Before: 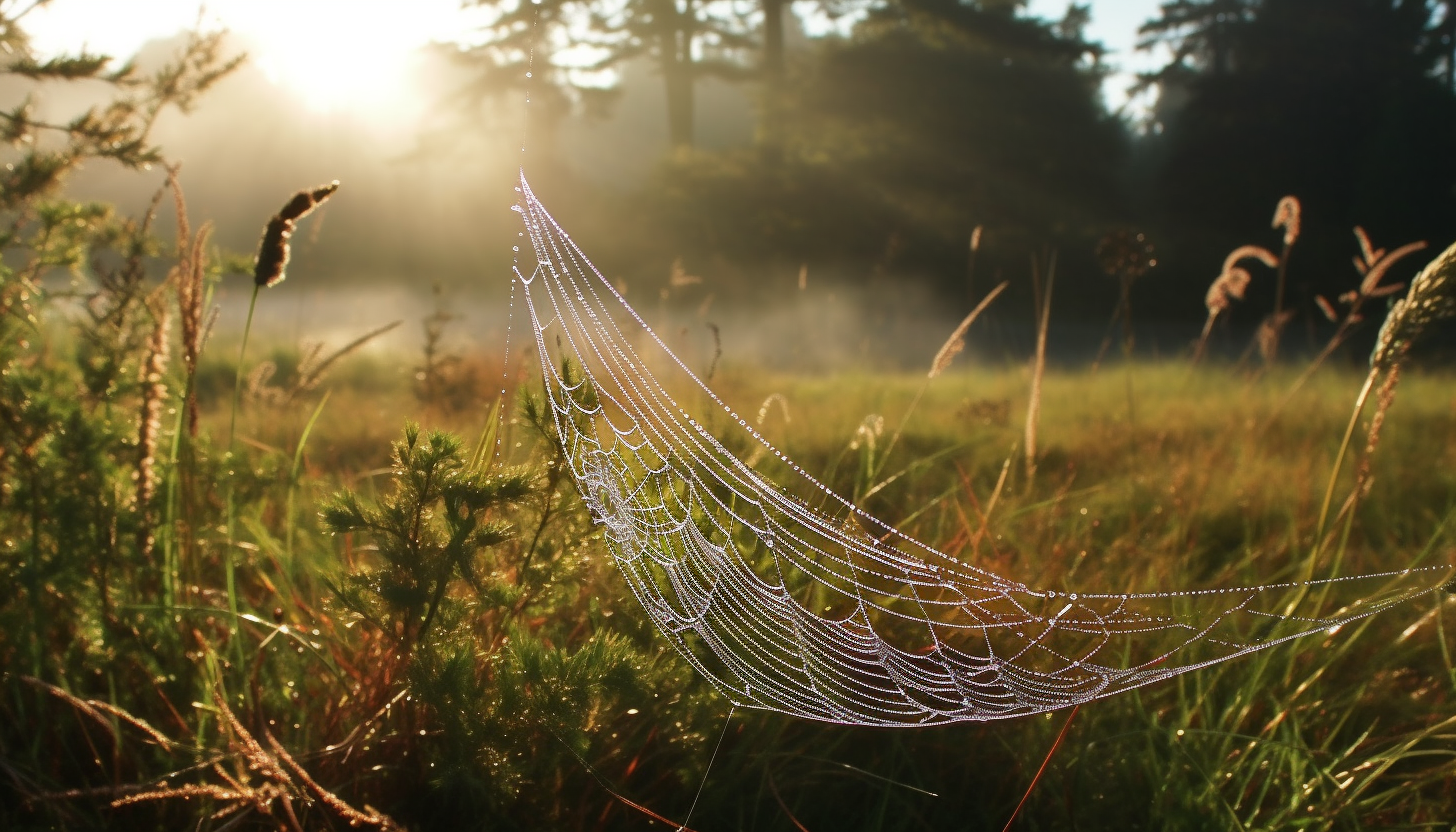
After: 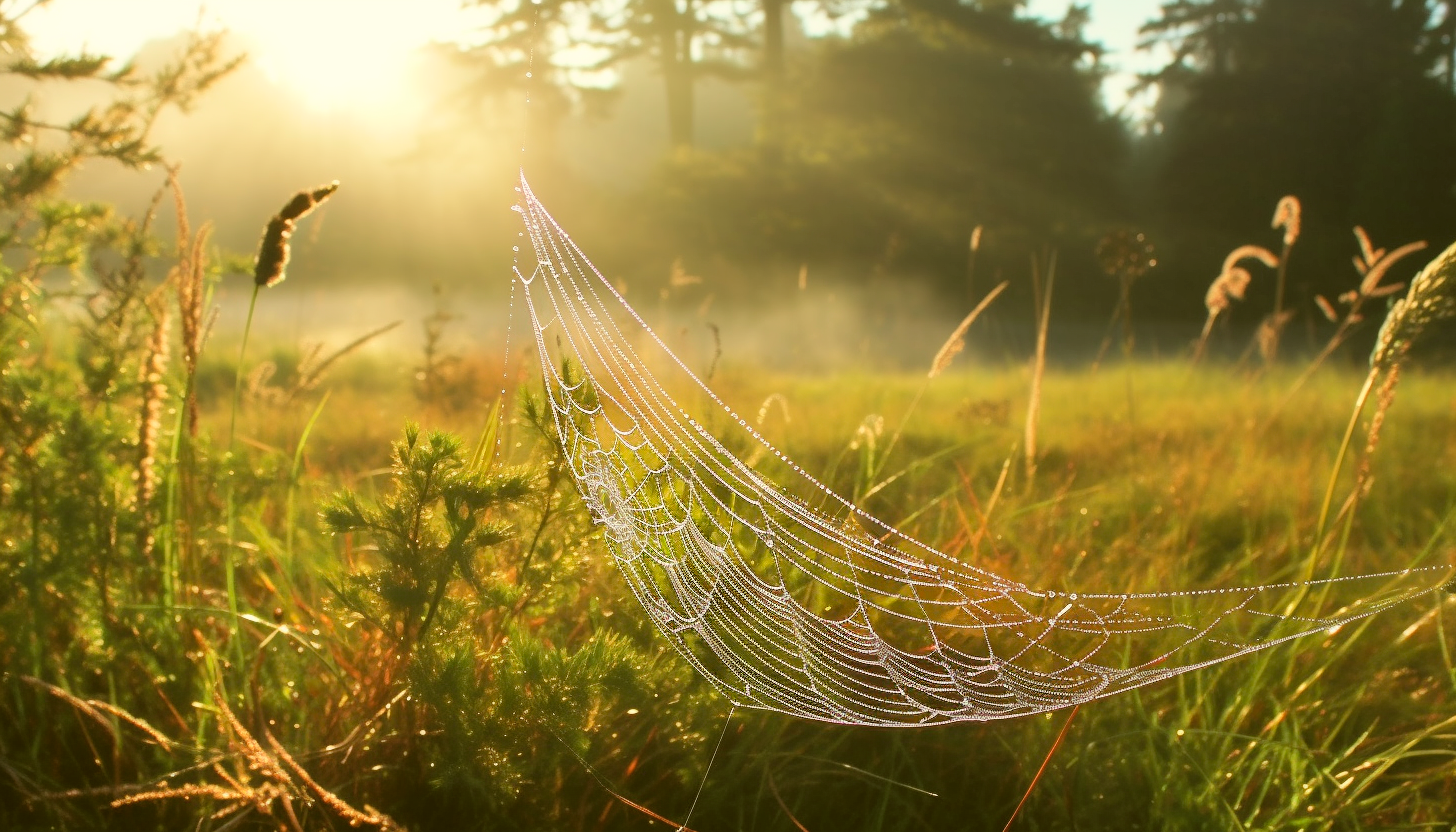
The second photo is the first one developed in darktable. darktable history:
color correction: highlights a* -1.61, highlights b* 10.12, shadows a* 0.682, shadows b* 19.64
exposure: exposure -0.04 EV, compensate highlight preservation false
contrast brightness saturation: contrast 0.102, brightness 0.319, saturation 0.137
